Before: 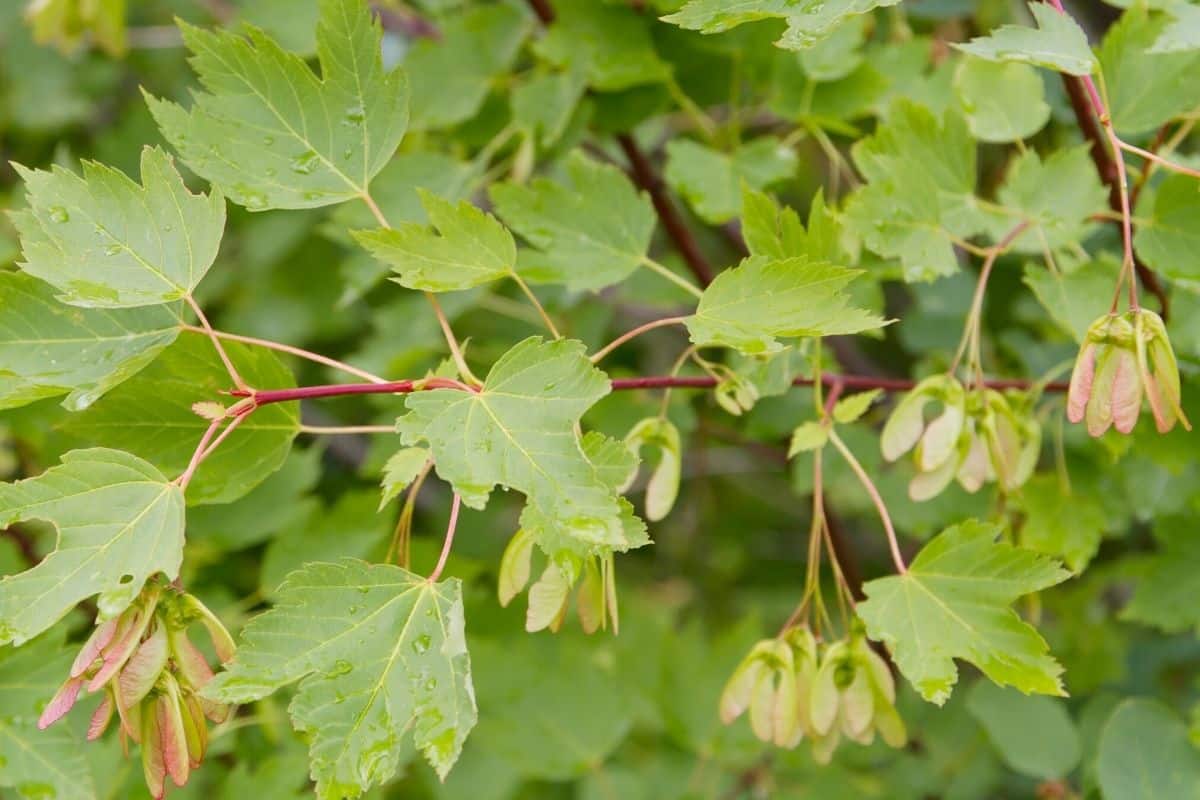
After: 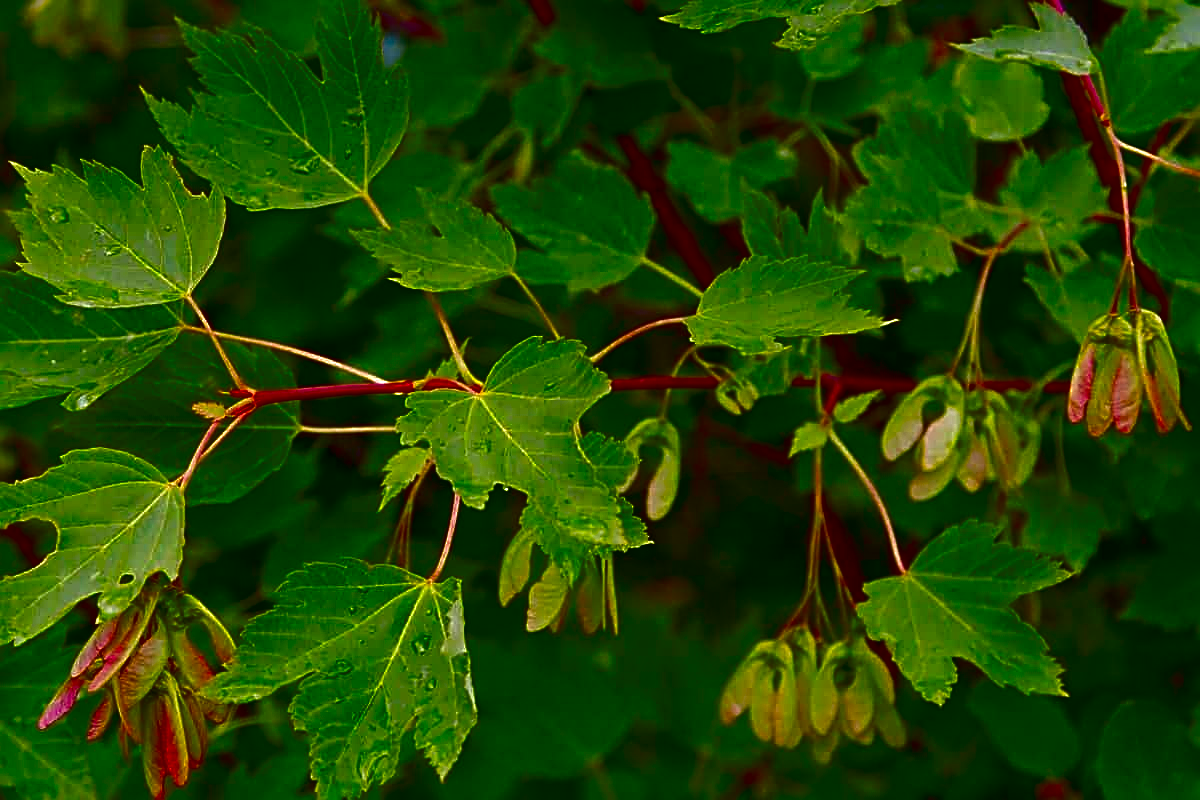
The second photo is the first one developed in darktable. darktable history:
sharpen: radius 2.817, amount 0.715
contrast brightness saturation: brightness -1, saturation 1
haze removal: compatibility mode true, adaptive false
